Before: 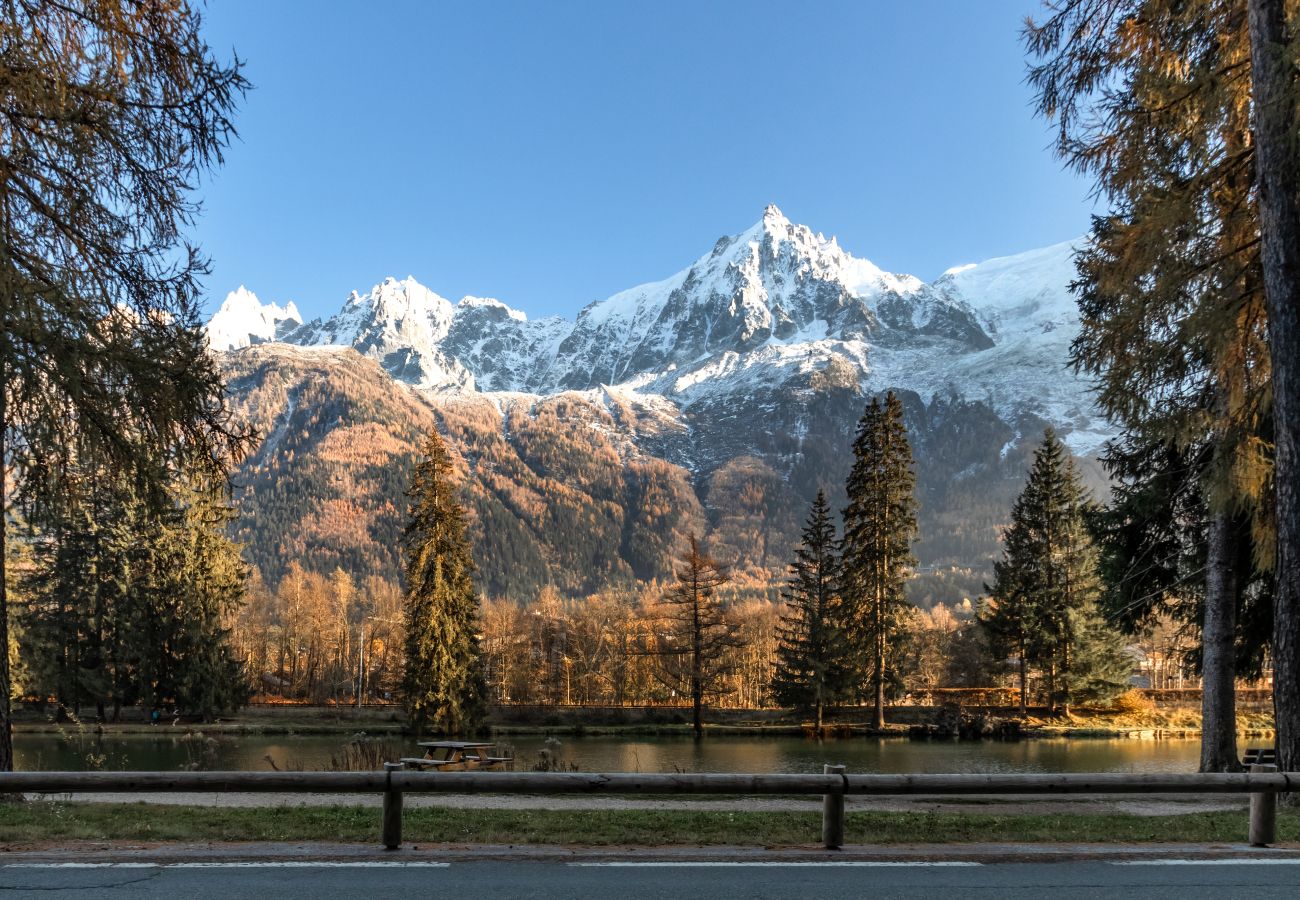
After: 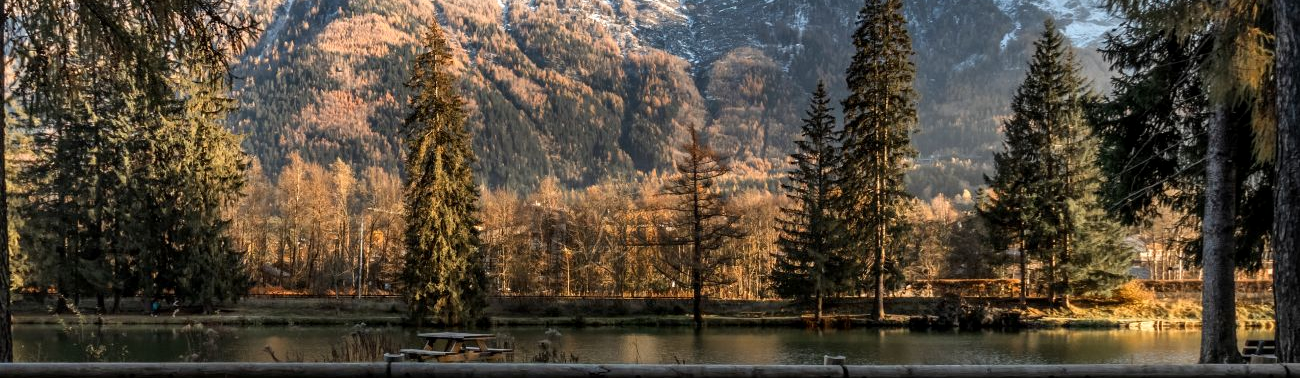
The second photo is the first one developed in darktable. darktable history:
crop: top 45.551%, bottom 12.262%
tone equalizer: on, module defaults
local contrast: mode bilateral grid, contrast 20, coarseness 50, detail 120%, midtone range 0.2
